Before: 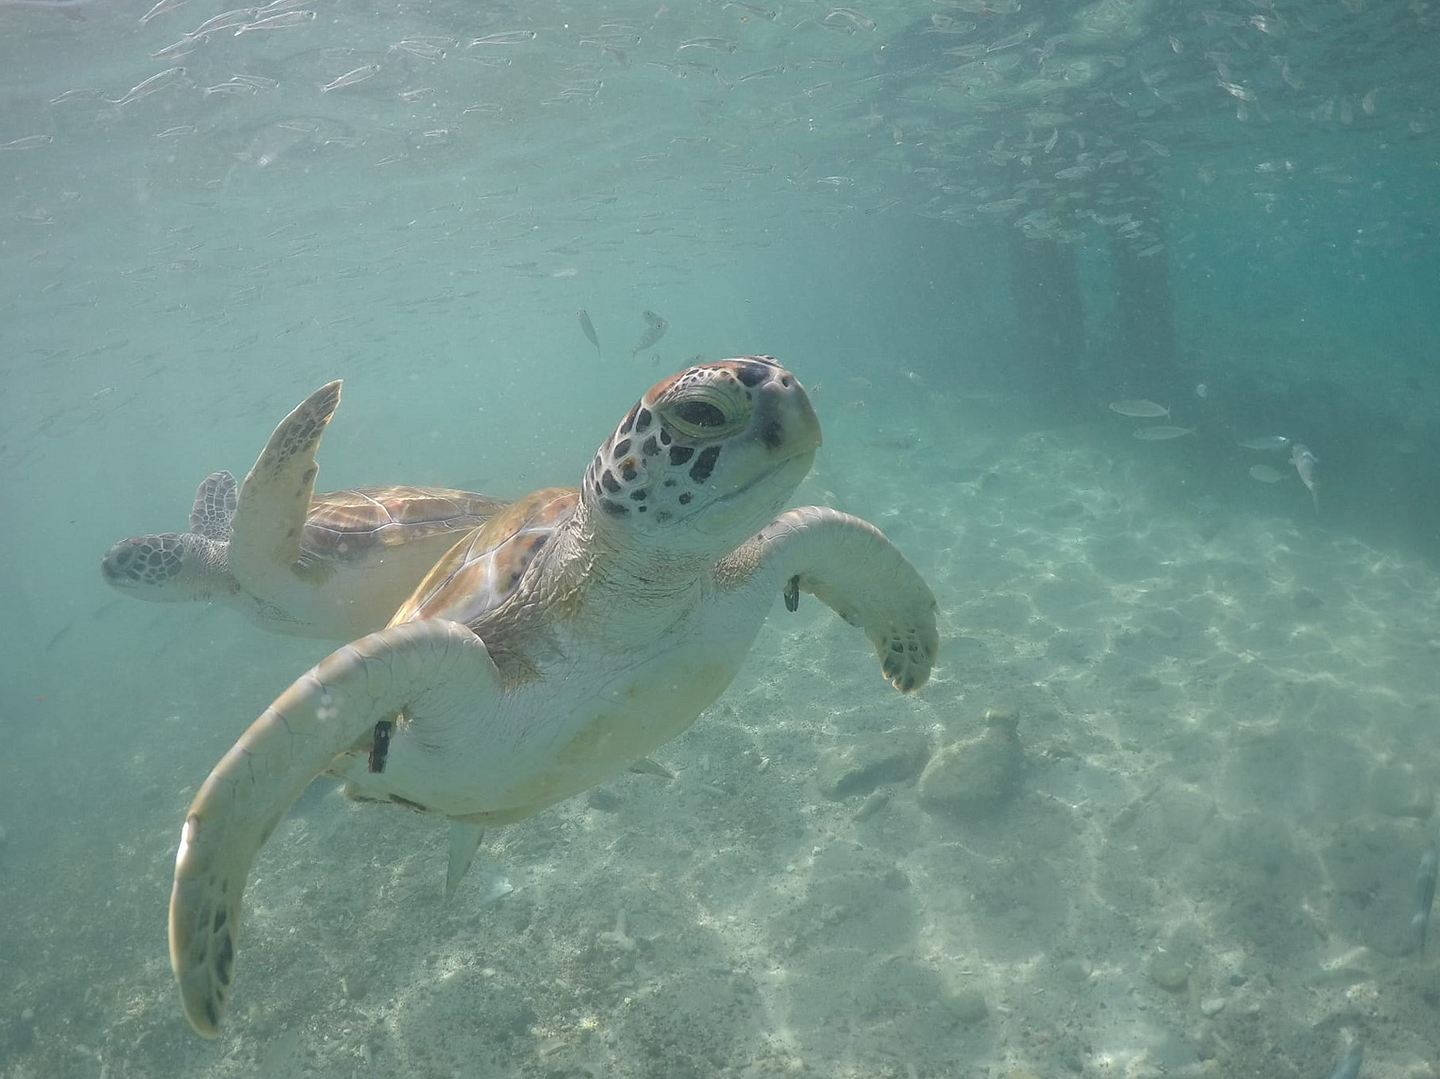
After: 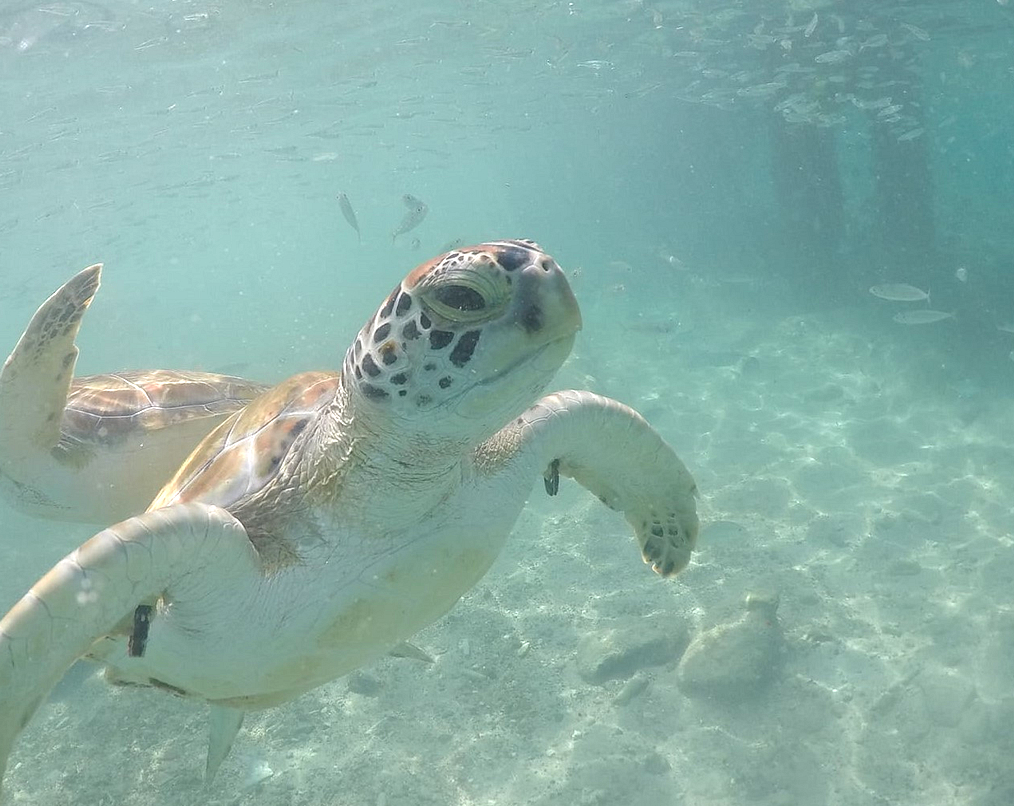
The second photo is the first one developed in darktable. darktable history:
crop and rotate: left 16.697%, top 10.807%, right 12.837%, bottom 14.485%
exposure: black level correction 0.001, exposure 0.499 EV, compensate highlight preservation false
